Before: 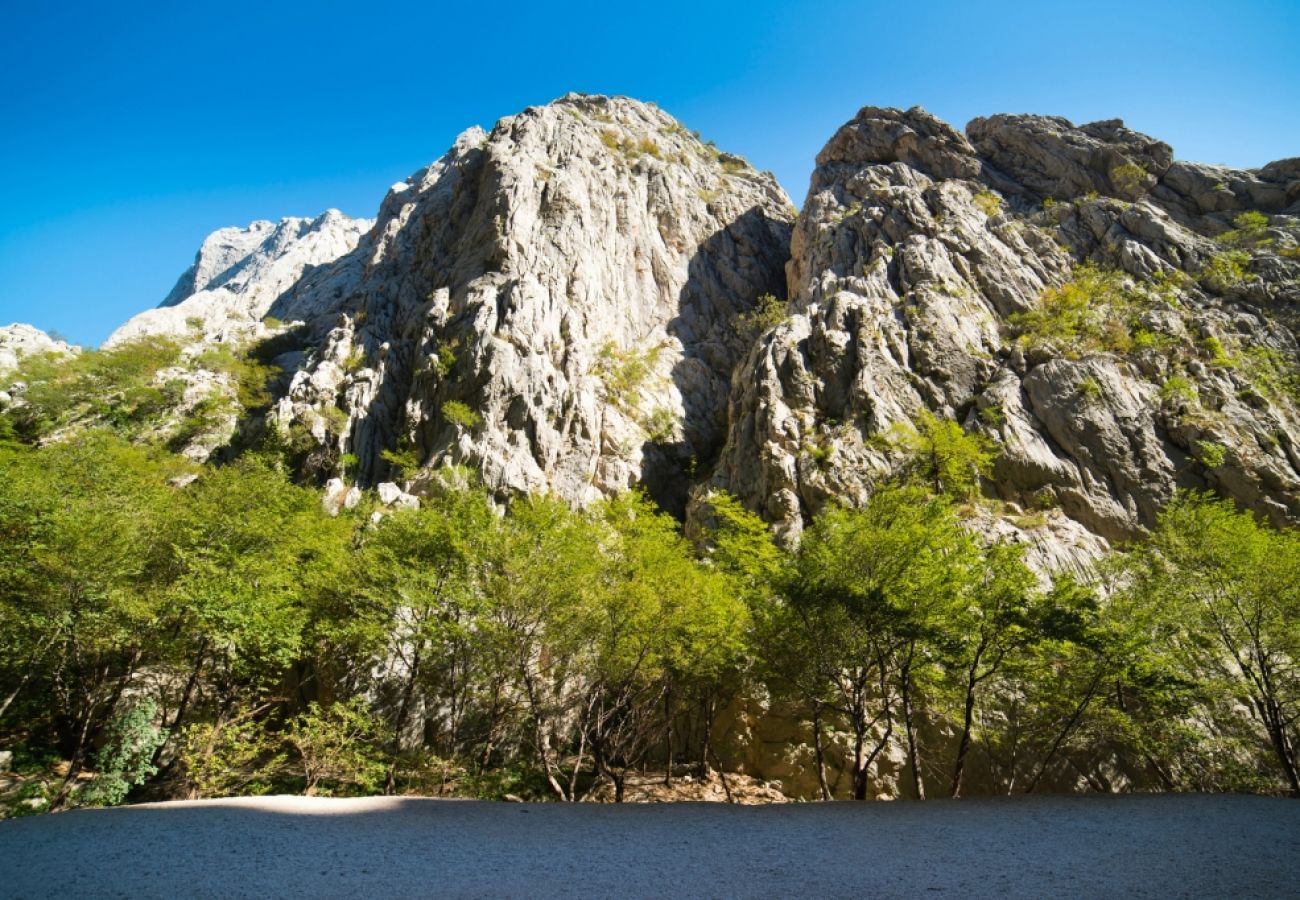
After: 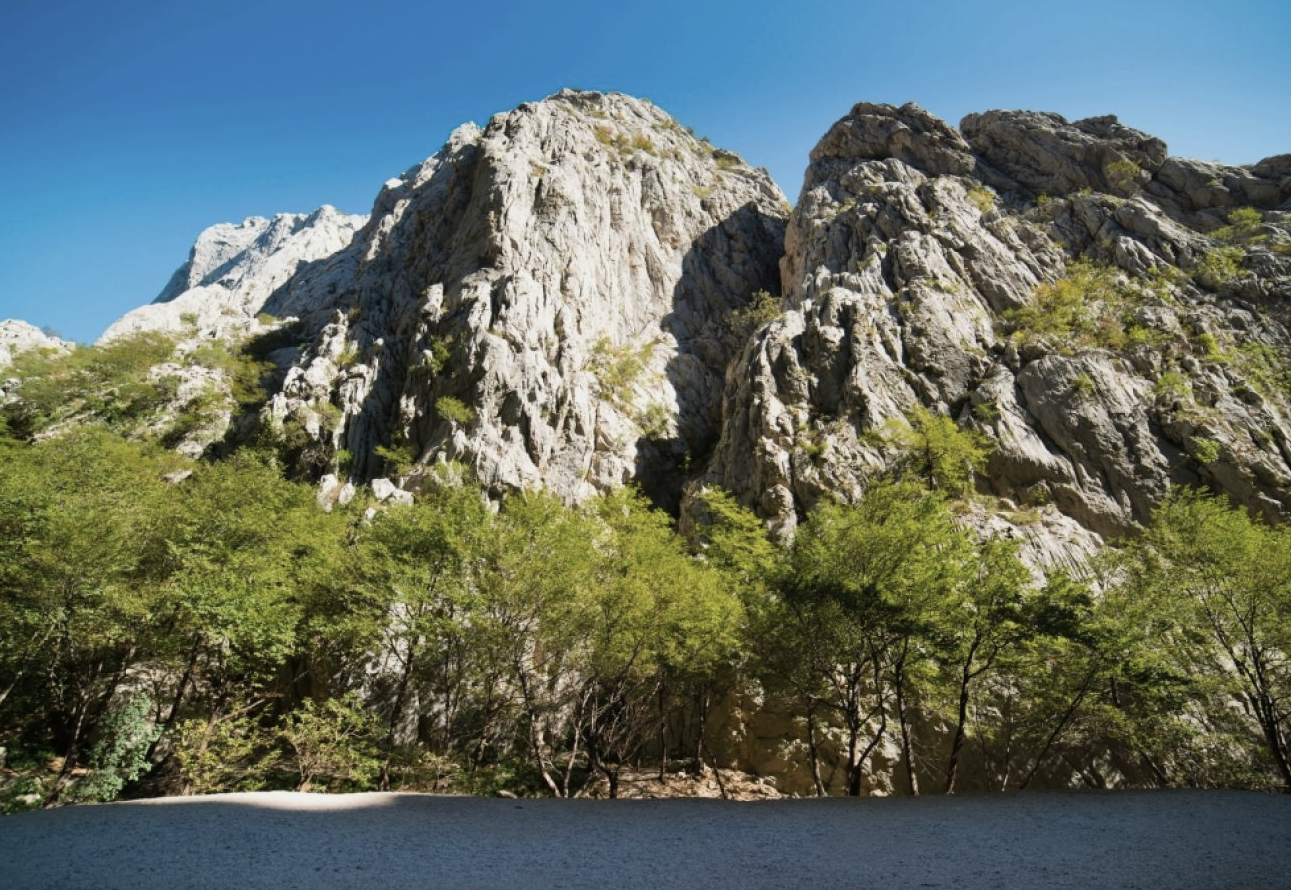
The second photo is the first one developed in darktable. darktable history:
exposure: exposure -0.176 EV, compensate highlight preservation false
color correction: highlights b* -0.042, saturation 0.77
crop: left 0.476%, top 0.534%, right 0.208%, bottom 0.47%
